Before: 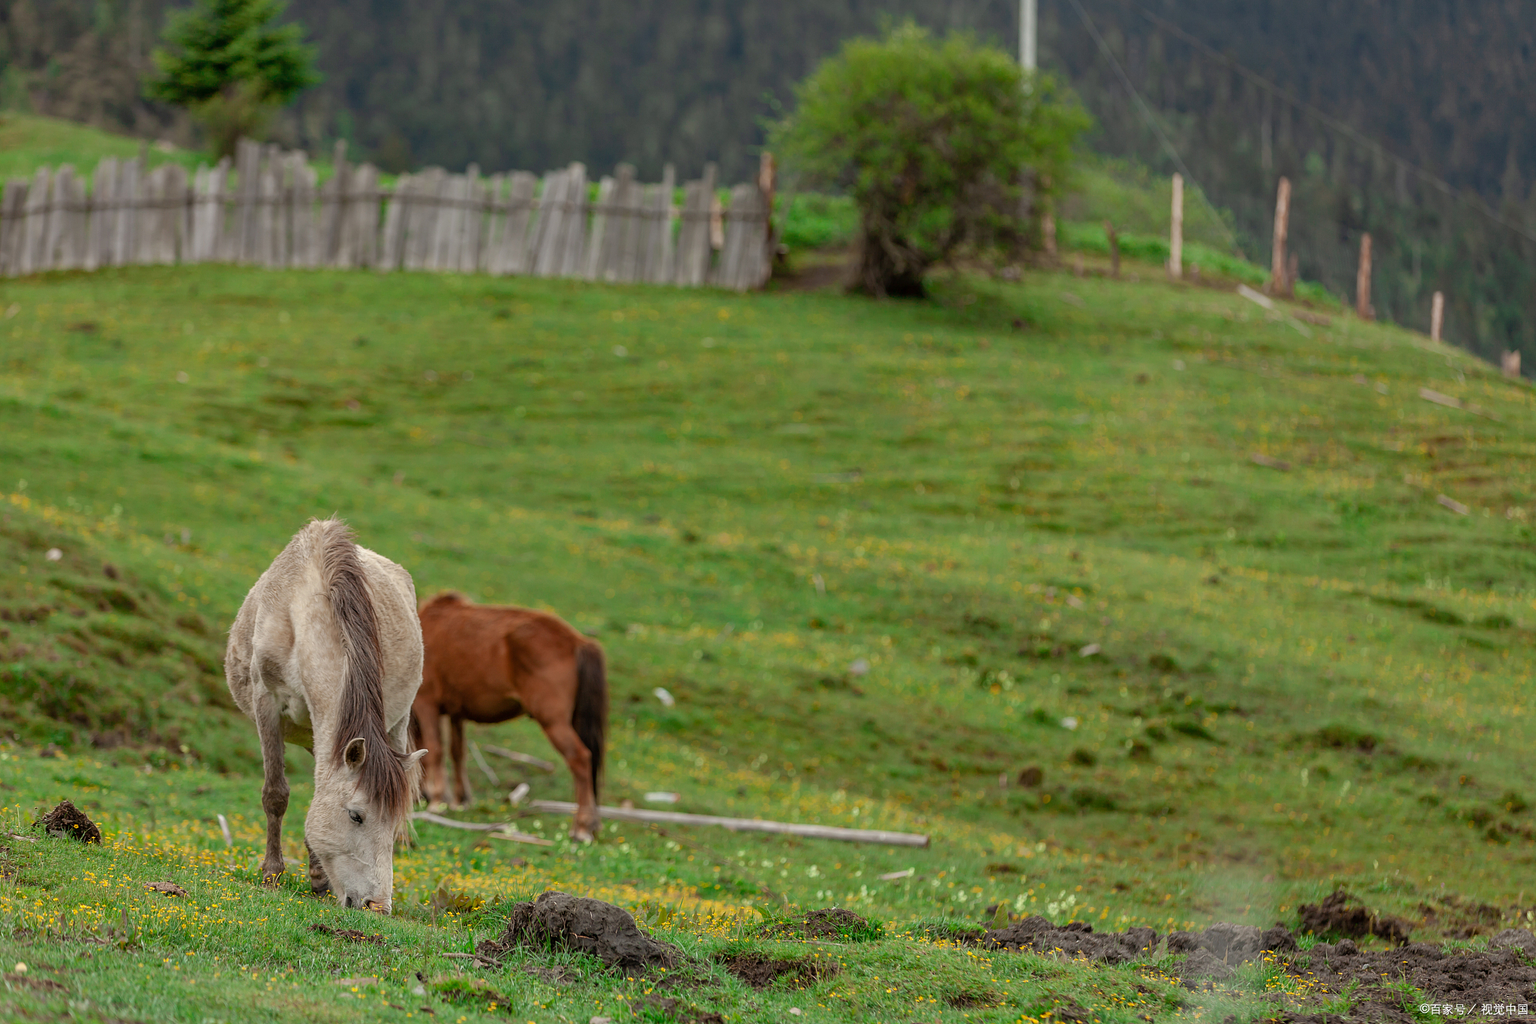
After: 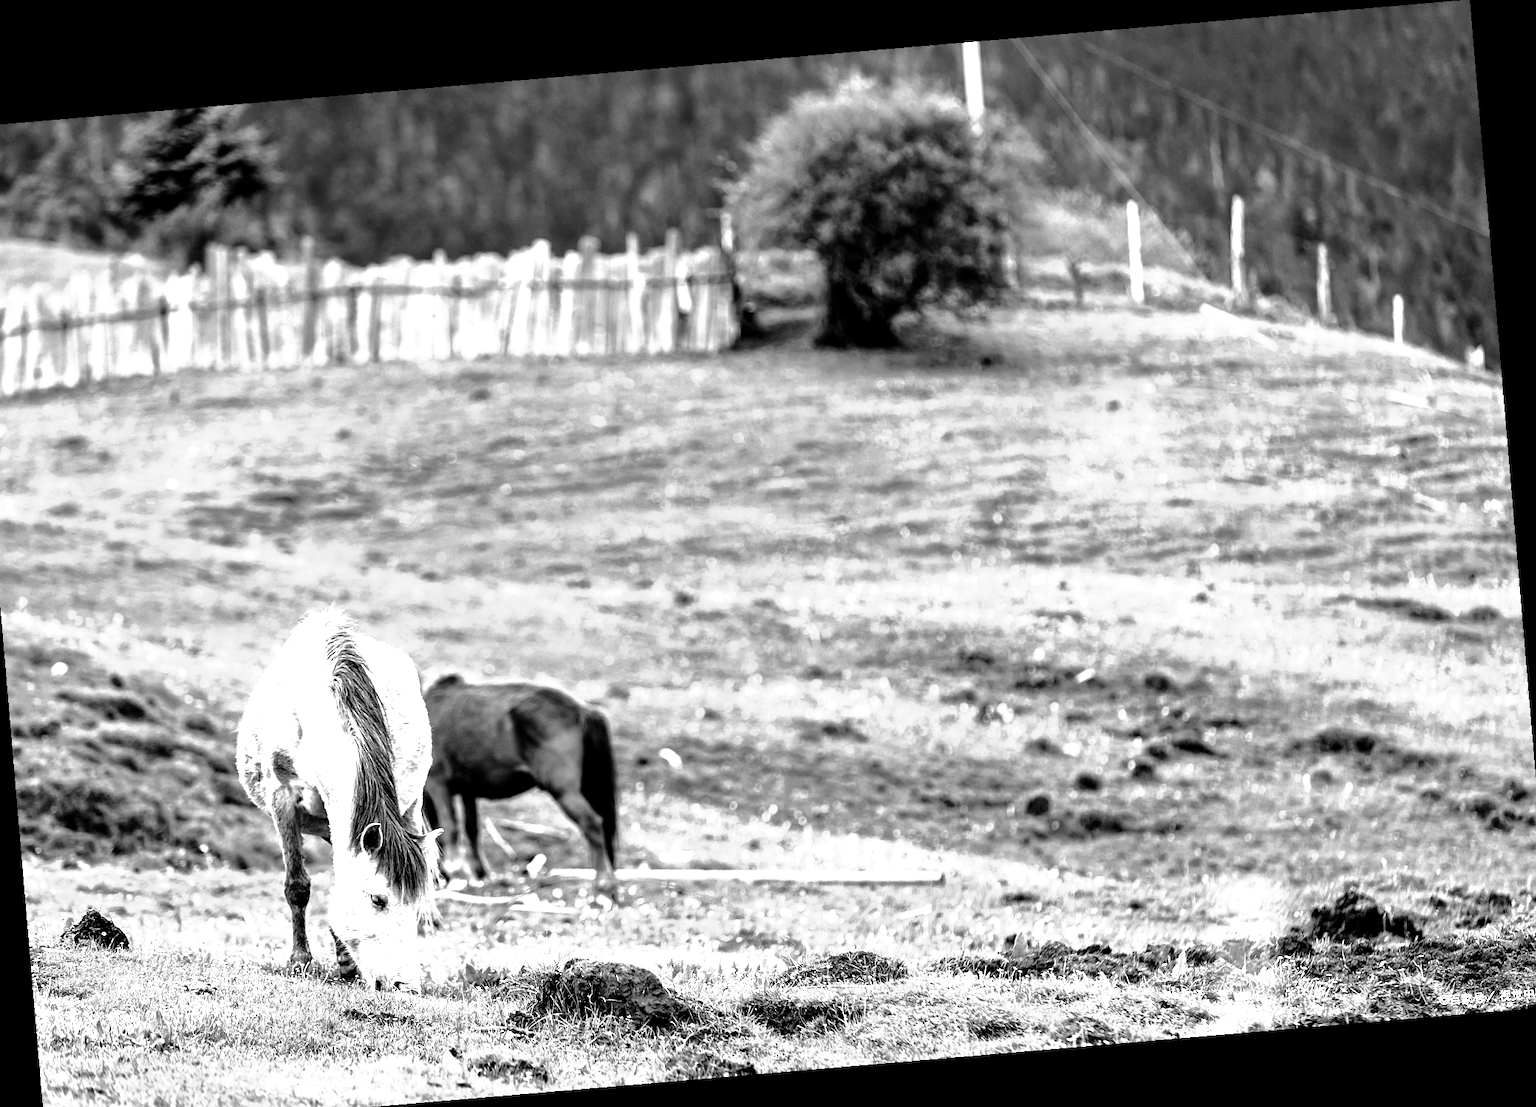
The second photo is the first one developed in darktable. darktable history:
monochrome: a 32, b 64, size 2.3
filmic rgb: black relative exposure -7.75 EV, white relative exposure 4.4 EV, threshold 3 EV, target black luminance 0%, hardness 3.76, latitude 50.51%, contrast 1.074, highlights saturation mix 10%, shadows ↔ highlights balance -0.22%, color science v4 (2020), enable highlight reconstruction true
rotate and perspective: rotation -4.86°, automatic cropping off
crop and rotate: left 2.536%, right 1.107%, bottom 2.246%
levels: levels [0, 0.281, 0.562]
shadows and highlights: shadows 10, white point adjustment 1, highlights -40
color balance rgb: shadows lift › luminance -7.7%, shadows lift › chroma 2.13%, shadows lift › hue 165.27°, power › luminance -7.77%, power › chroma 1.1%, power › hue 215.88°, highlights gain › luminance 15.15%, highlights gain › chroma 7%, highlights gain › hue 125.57°, global offset › luminance -0.33%, global offset › chroma 0.11%, global offset › hue 165.27°, perceptual saturation grading › global saturation 24.42%, perceptual saturation grading › highlights -24.42%, perceptual saturation grading › mid-tones 24.42%, perceptual saturation grading › shadows 40%, perceptual brilliance grading › global brilliance -5%, perceptual brilliance grading › highlights 24.42%, perceptual brilliance grading › mid-tones 7%, perceptual brilliance grading › shadows -5%
